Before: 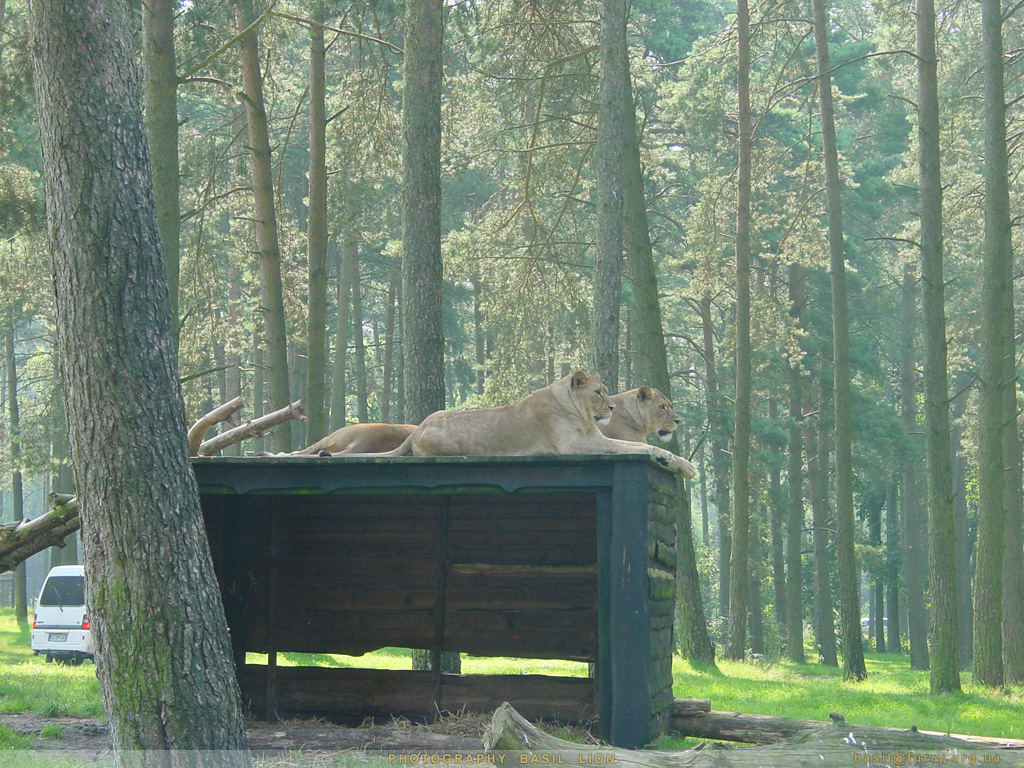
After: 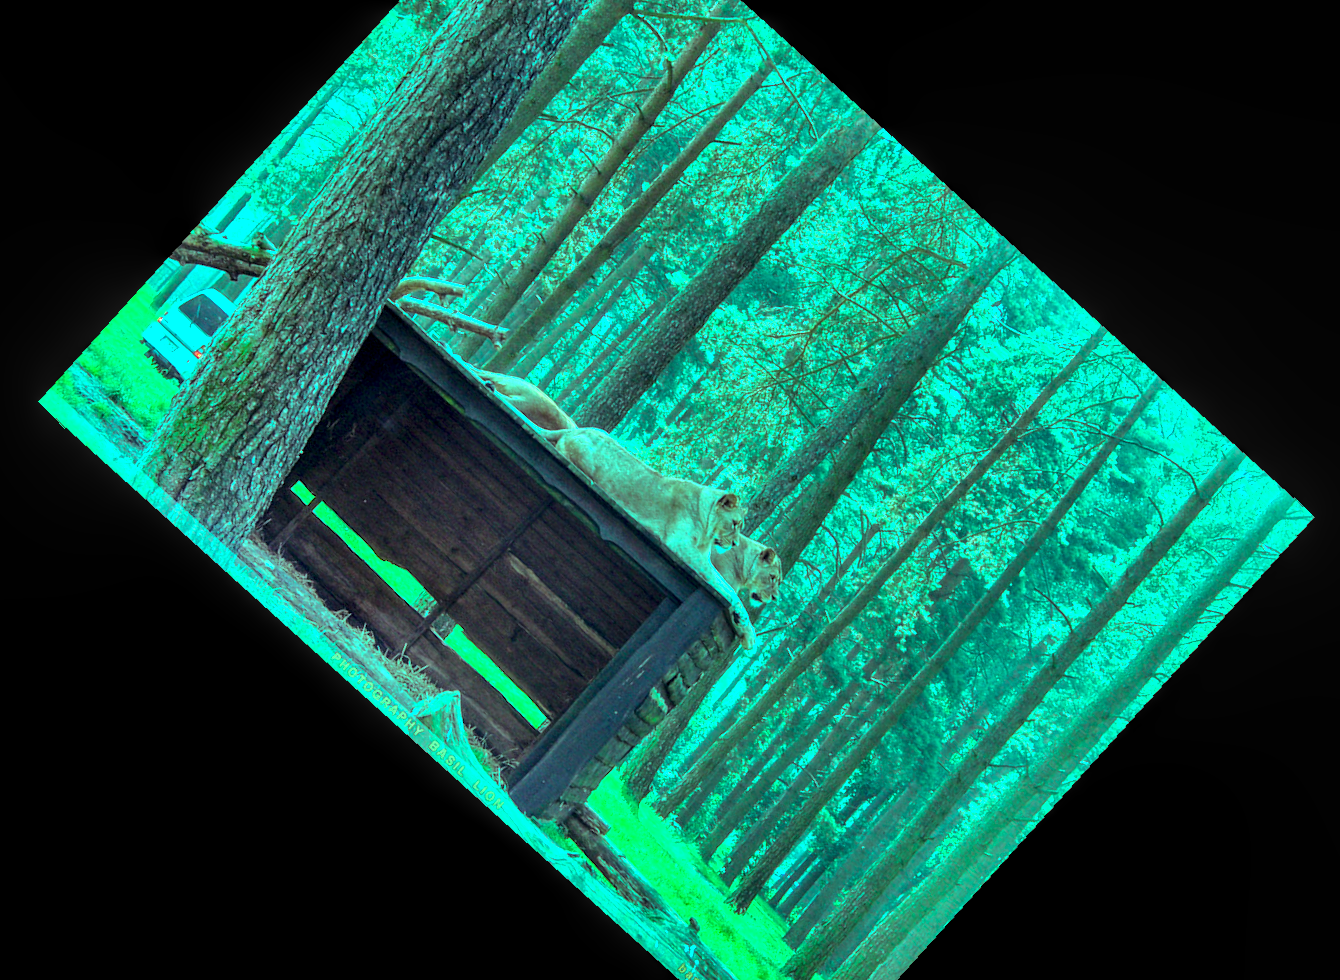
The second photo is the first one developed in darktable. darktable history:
shadows and highlights: highlights color adjustment 0%, low approximation 0.01, soften with gaussian
contrast equalizer: octaves 7, y [[0.609, 0.611, 0.615, 0.613, 0.607, 0.603], [0.504, 0.498, 0.496, 0.499, 0.506, 0.516], [0 ×6], [0 ×6], [0 ×6]]
exposure: black level correction 0.005, exposure 0.001 EV, compensate highlight preservation false
color balance rgb: shadows lift › luminance 0.49%, shadows lift › chroma 6.83%, shadows lift › hue 300.29°, power › hue 208.98°, highlights gain › luminance 20.24%, highlights gain › chroma 13.17%, highlights gain › hue 173.85°, perceptual saturation grading › global saturation 18.05%
rotate and perspective: rotation -4.25°, automatic cropping off
crop and rotate: angle -46.26°, top 16.234%, right 0.912%, bottom 11.704%
local contrast: detail 150%
